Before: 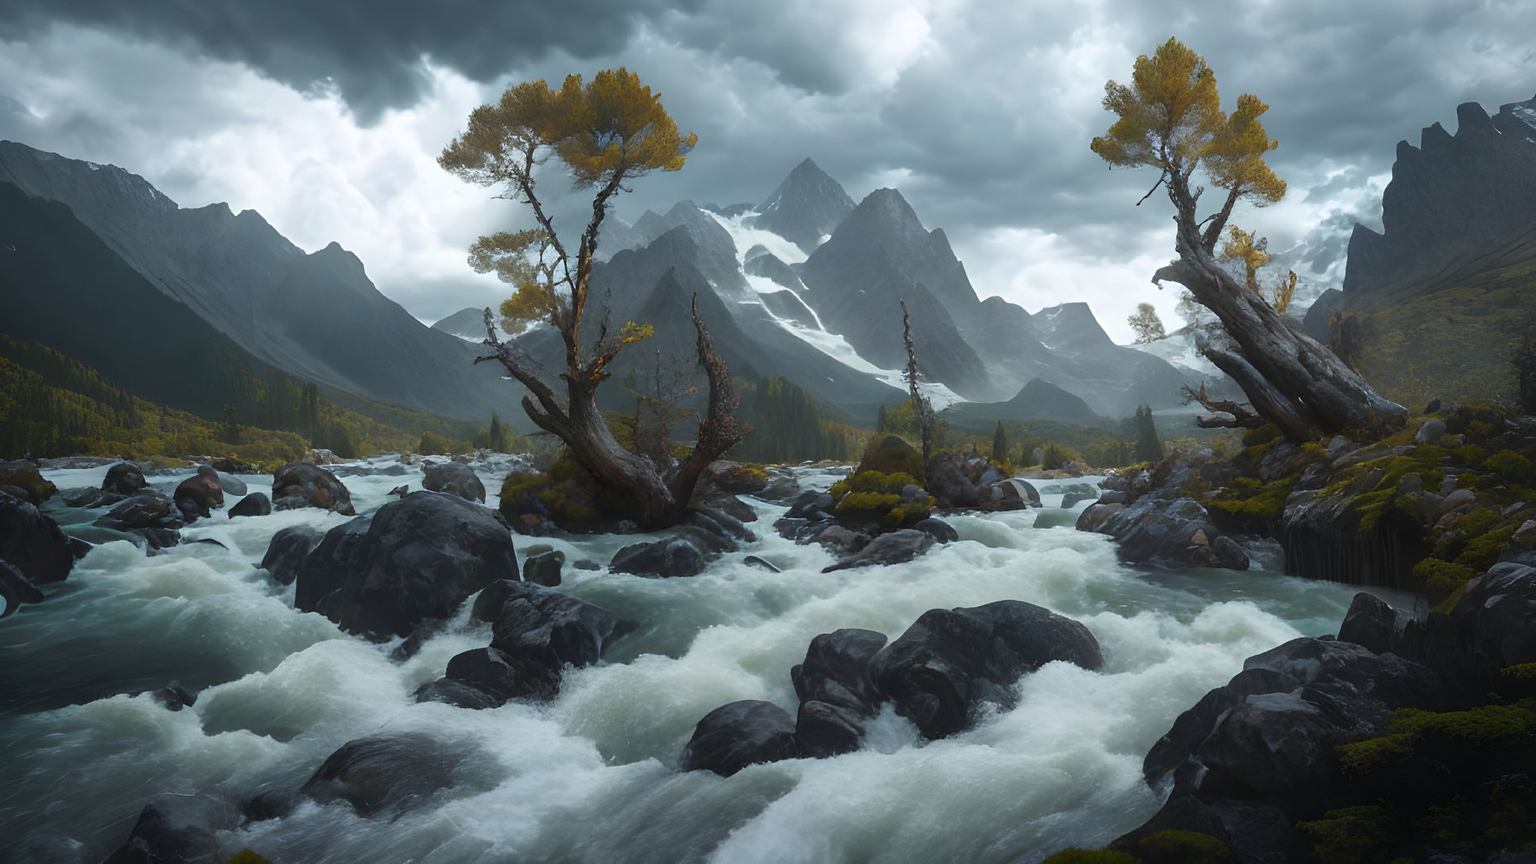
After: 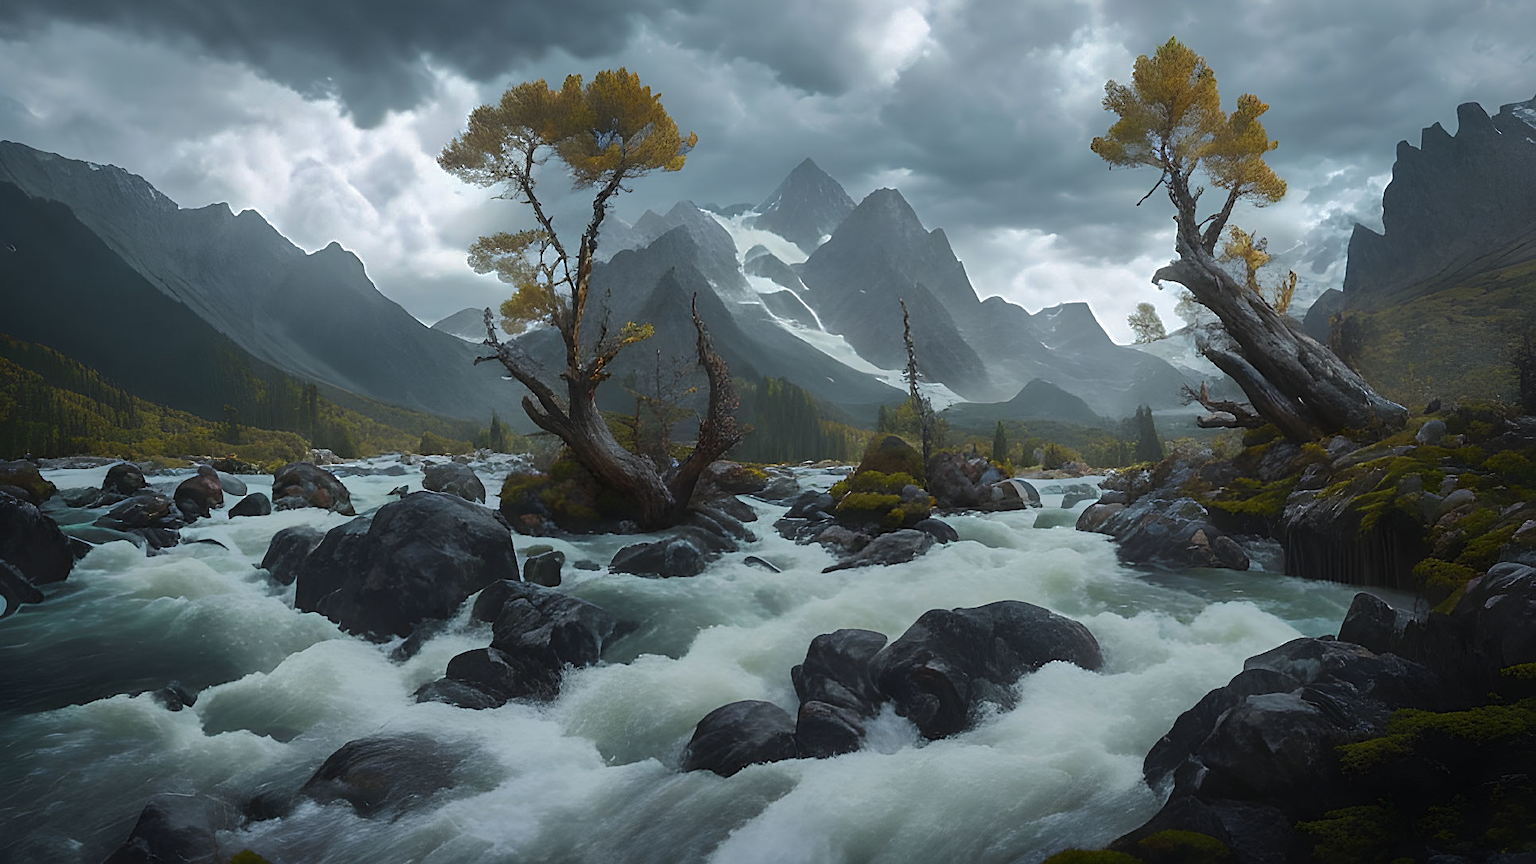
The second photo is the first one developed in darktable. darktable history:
shadows and highlights: shadows -18.77, highlights -73.45, shadows color adjustment 97.67%
sharpen: on, module defaults
